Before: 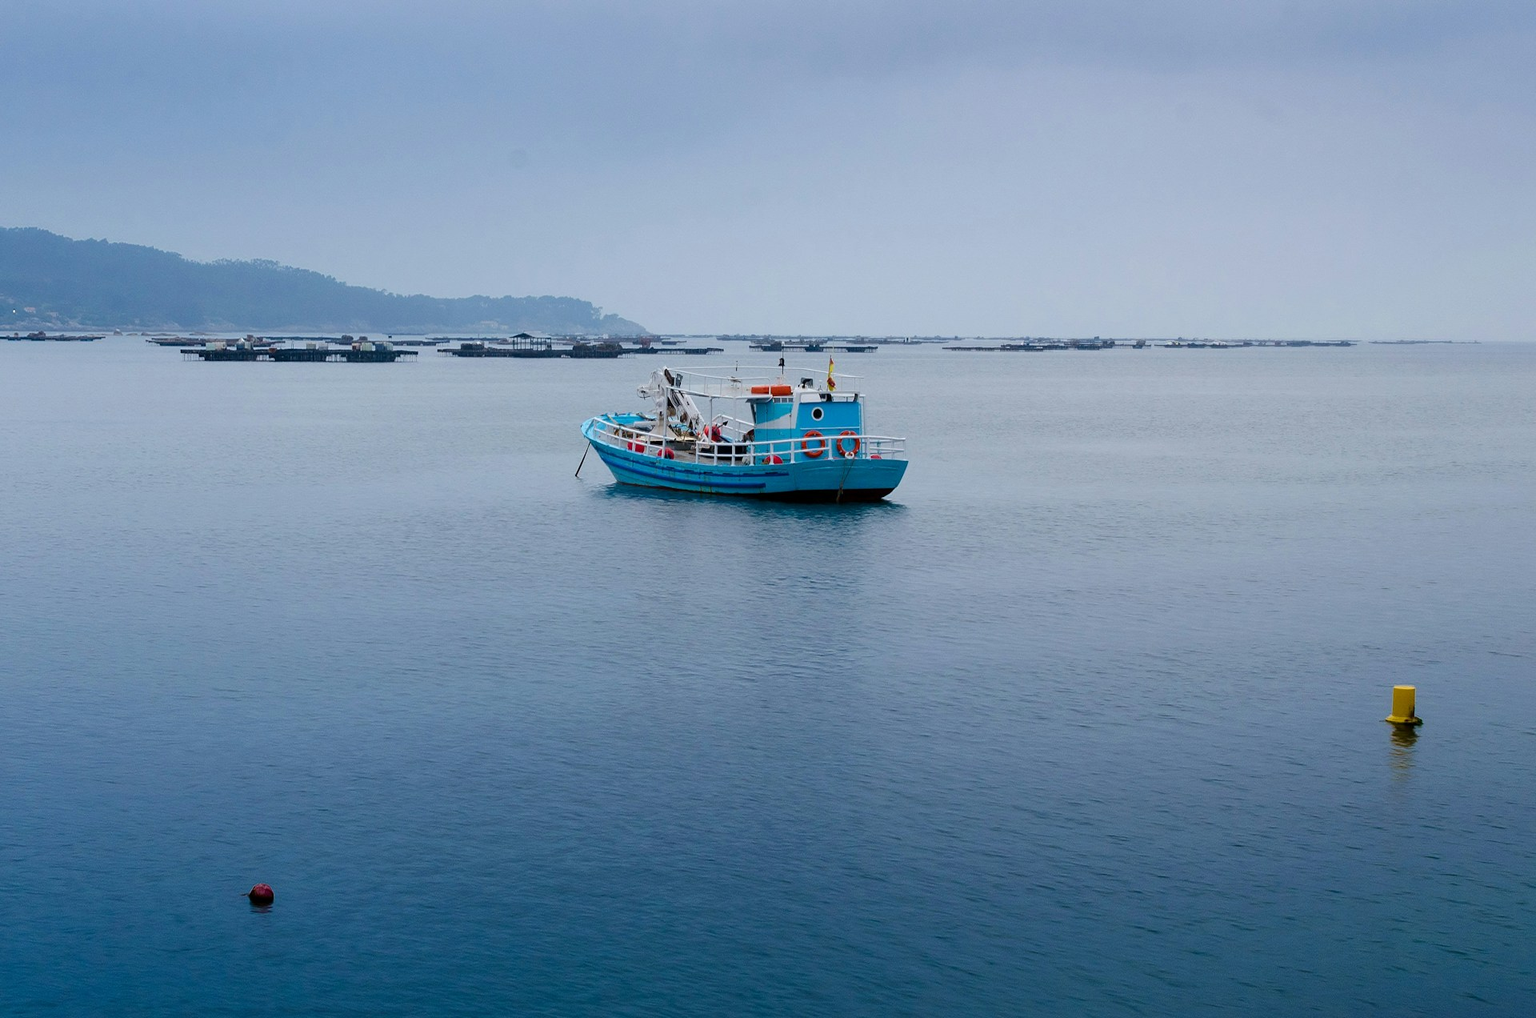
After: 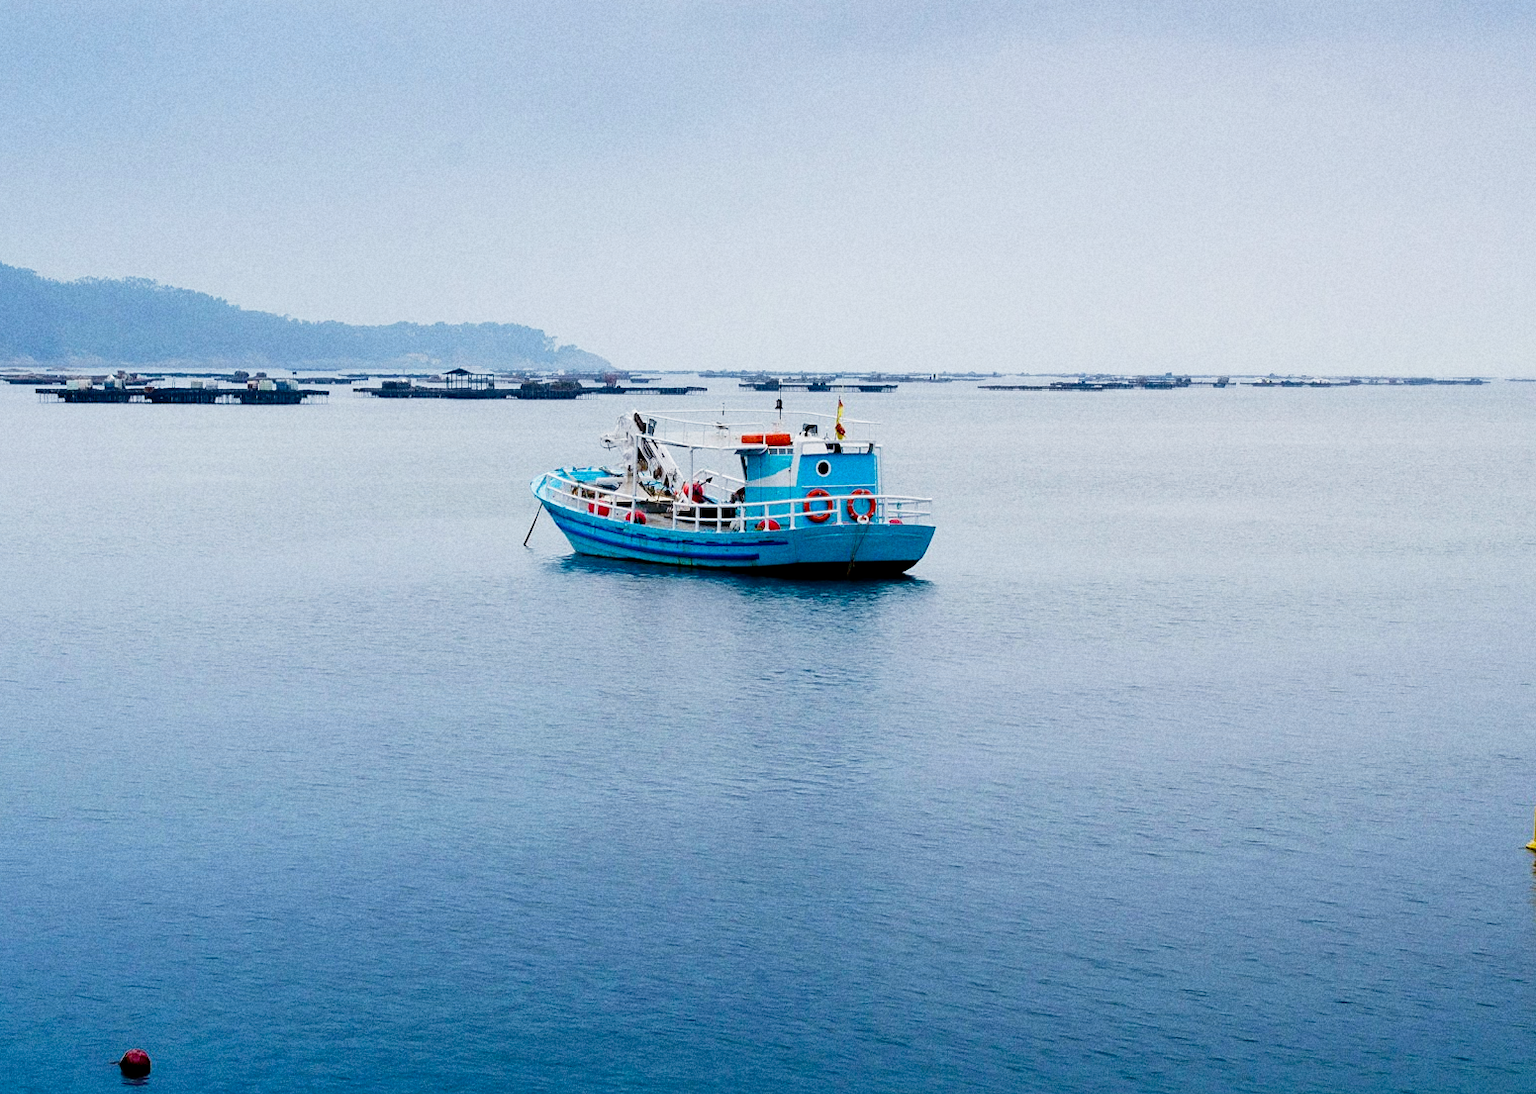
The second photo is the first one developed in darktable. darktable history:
crop: left 9.929%, top 3.475%, right 9.188%, bottom 9.529%
filmic rgb: middle gray luminance 12.74%, black relative exposure -10.13 EV, white relative exposure 3.47 EV, threshold 6 EV, target black luminance 0%, hardness 5.74, latitude 44.69%, contrast 1.221, highlights saturation mix 5%, shadows ↔ highlights balance 26.78%, add noise in highlights 0, preserve chrominance no, color science v3 (2019), use custom middle-gray values true, iterations of high-quality reconstruction 0, contrast in highlights soft, enable highlight reconstruction true
grain: coarseness 22.88 ISO
